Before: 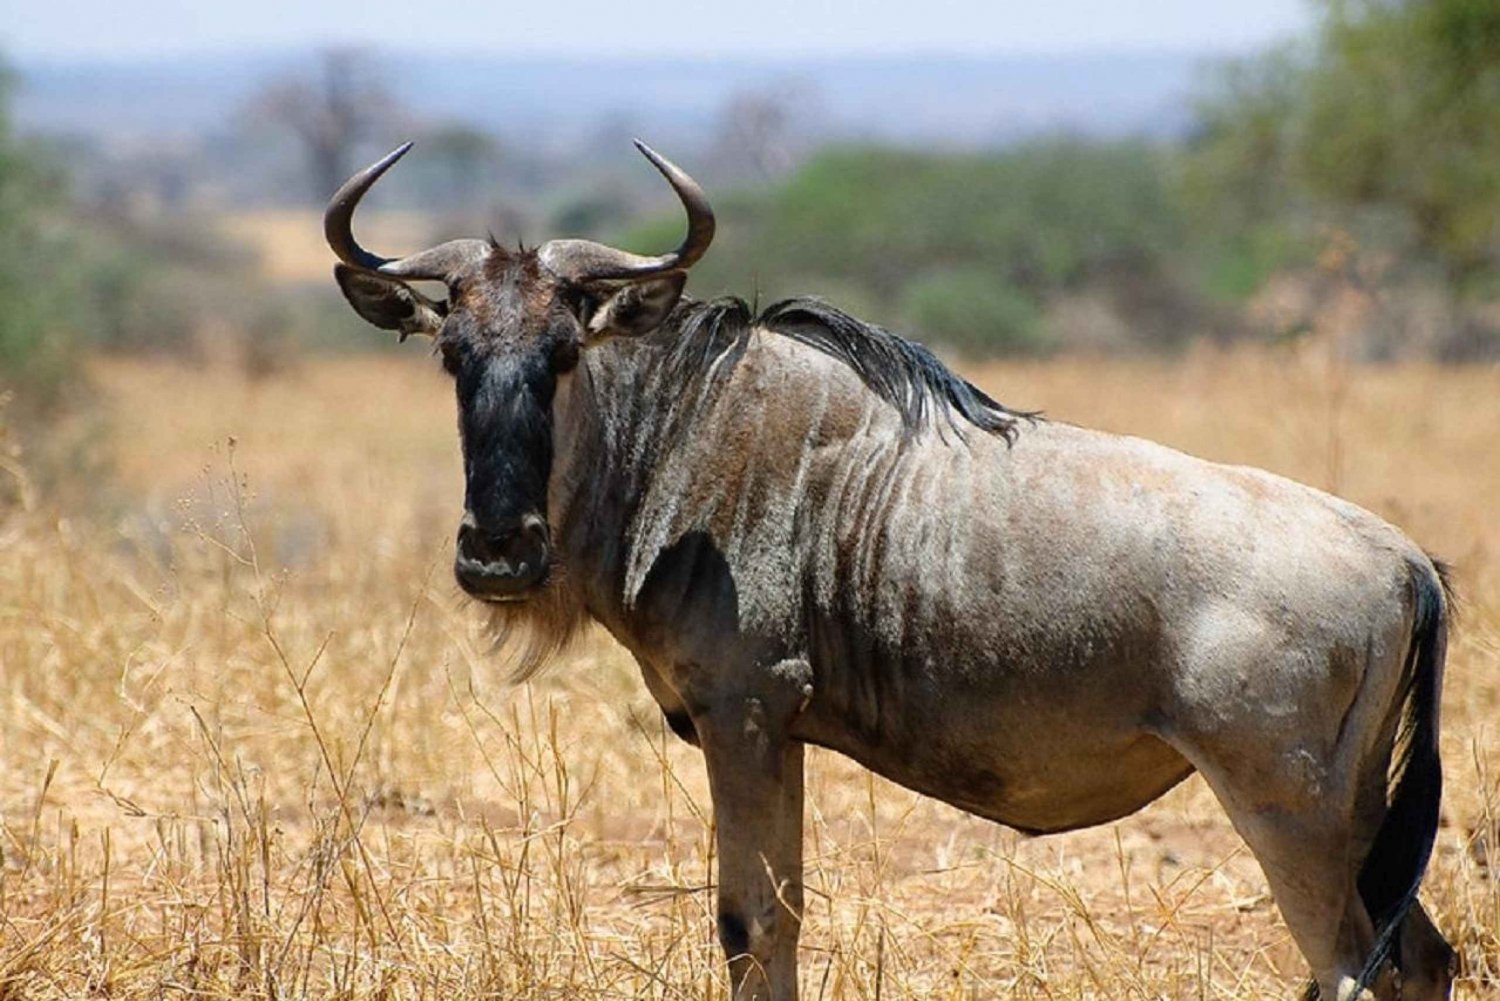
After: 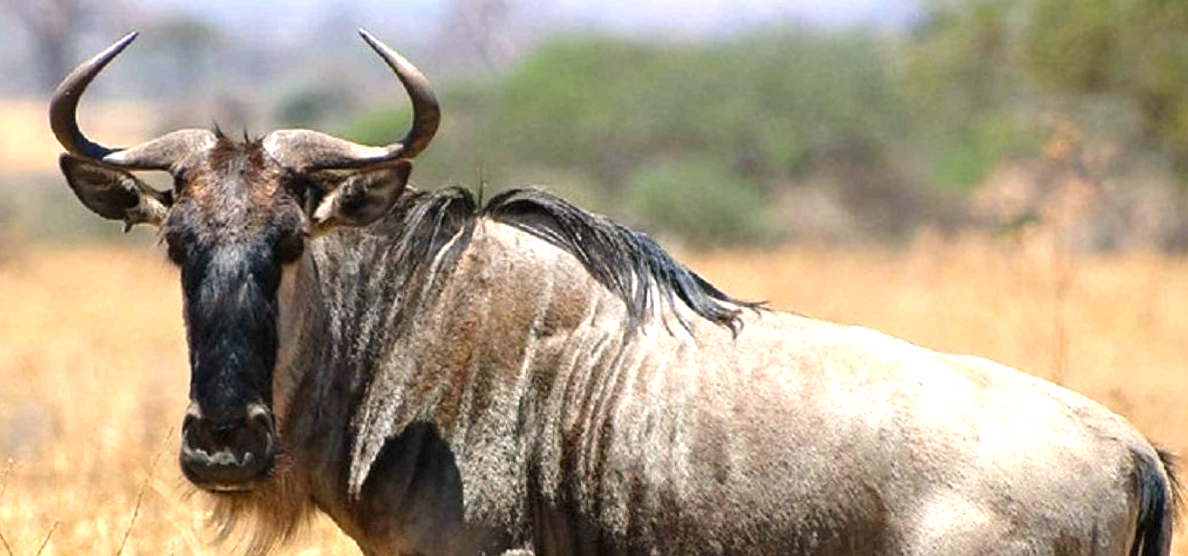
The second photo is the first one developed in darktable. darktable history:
exposure: exposure 0.702 EV, compensate exposure bias true, compensate highlight preservation false
color correction: highlights a* 3.82, highlights b* 5.07
crop: left 18.37%, top 11.077%, right 2.425%, bottom 33.326%
tone equalizer: on, module defaults
